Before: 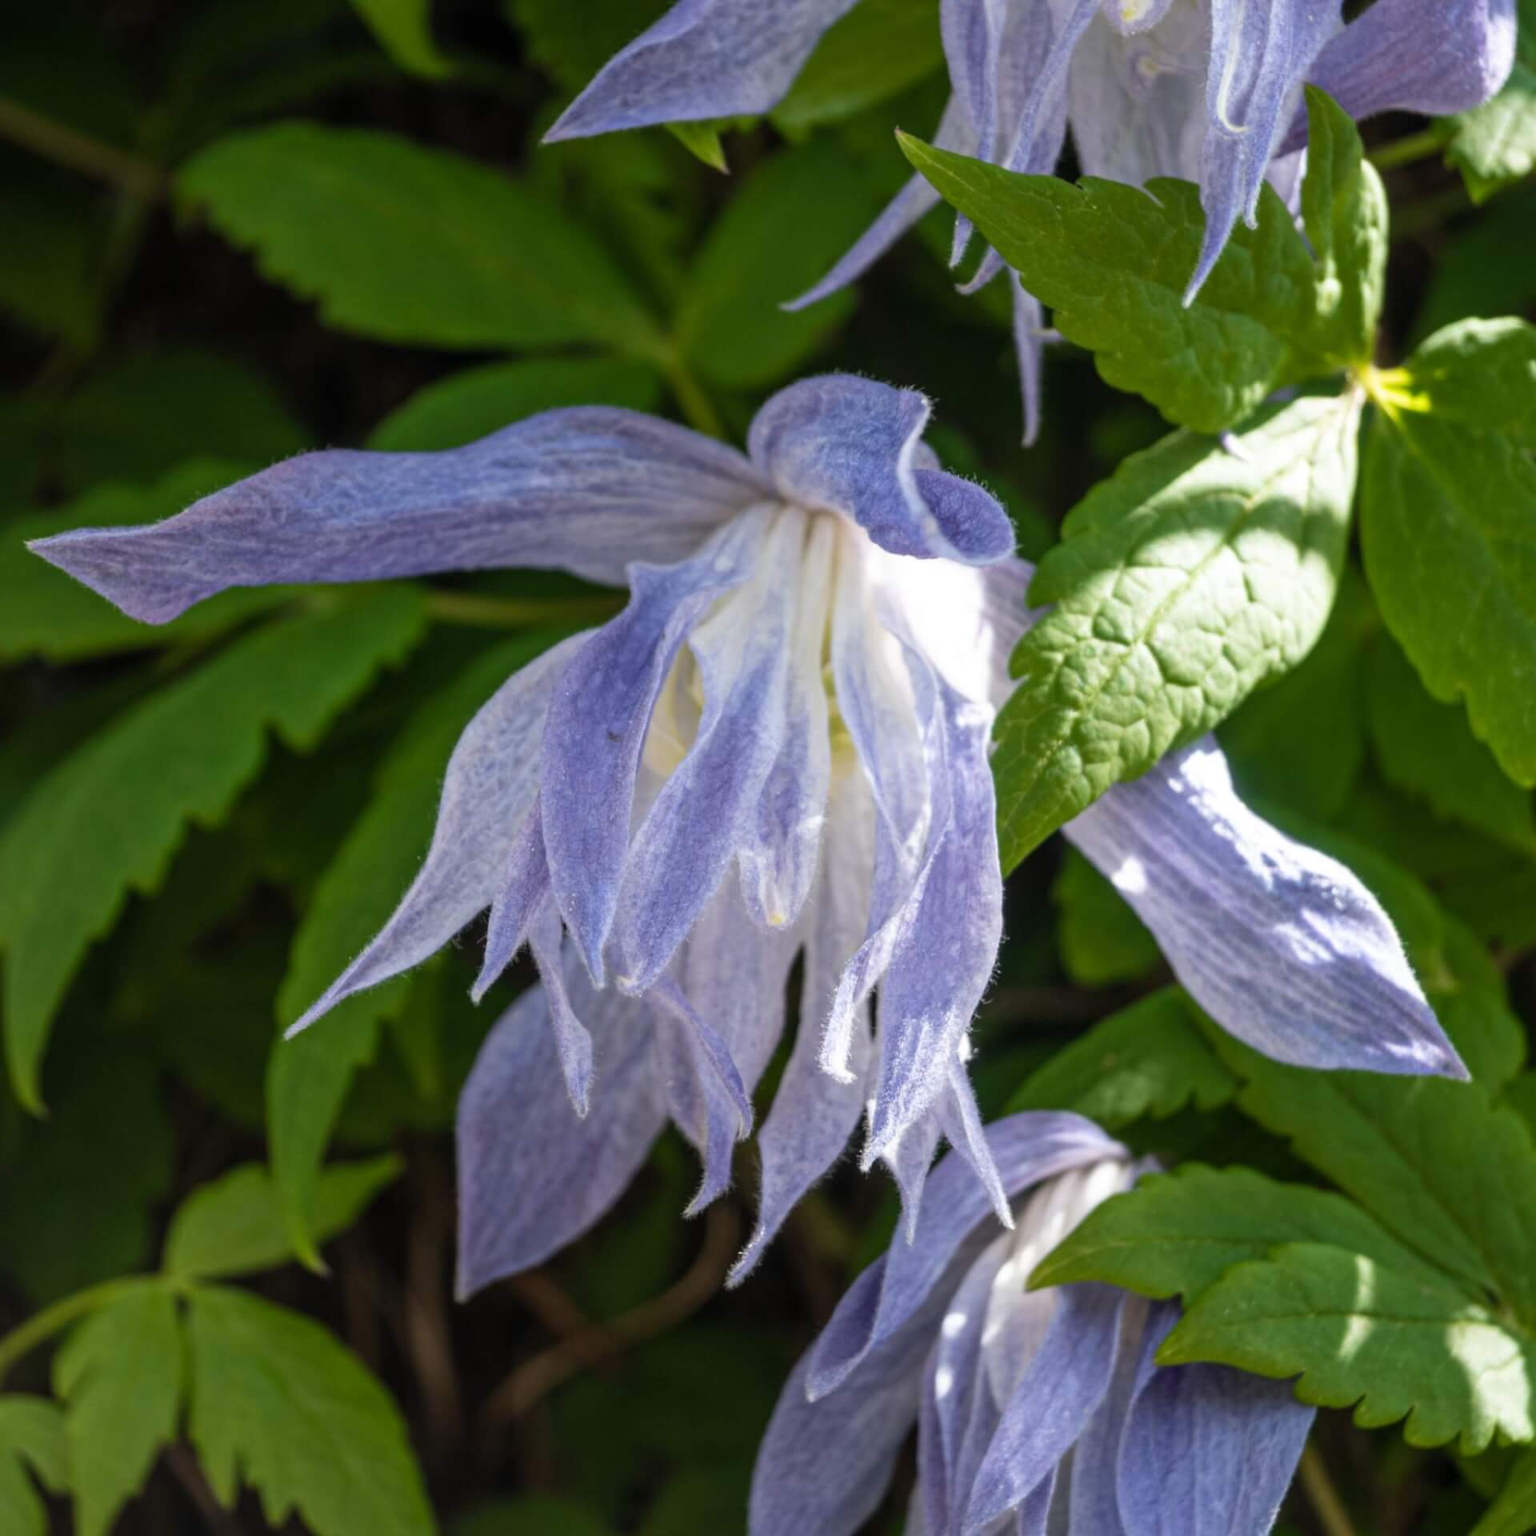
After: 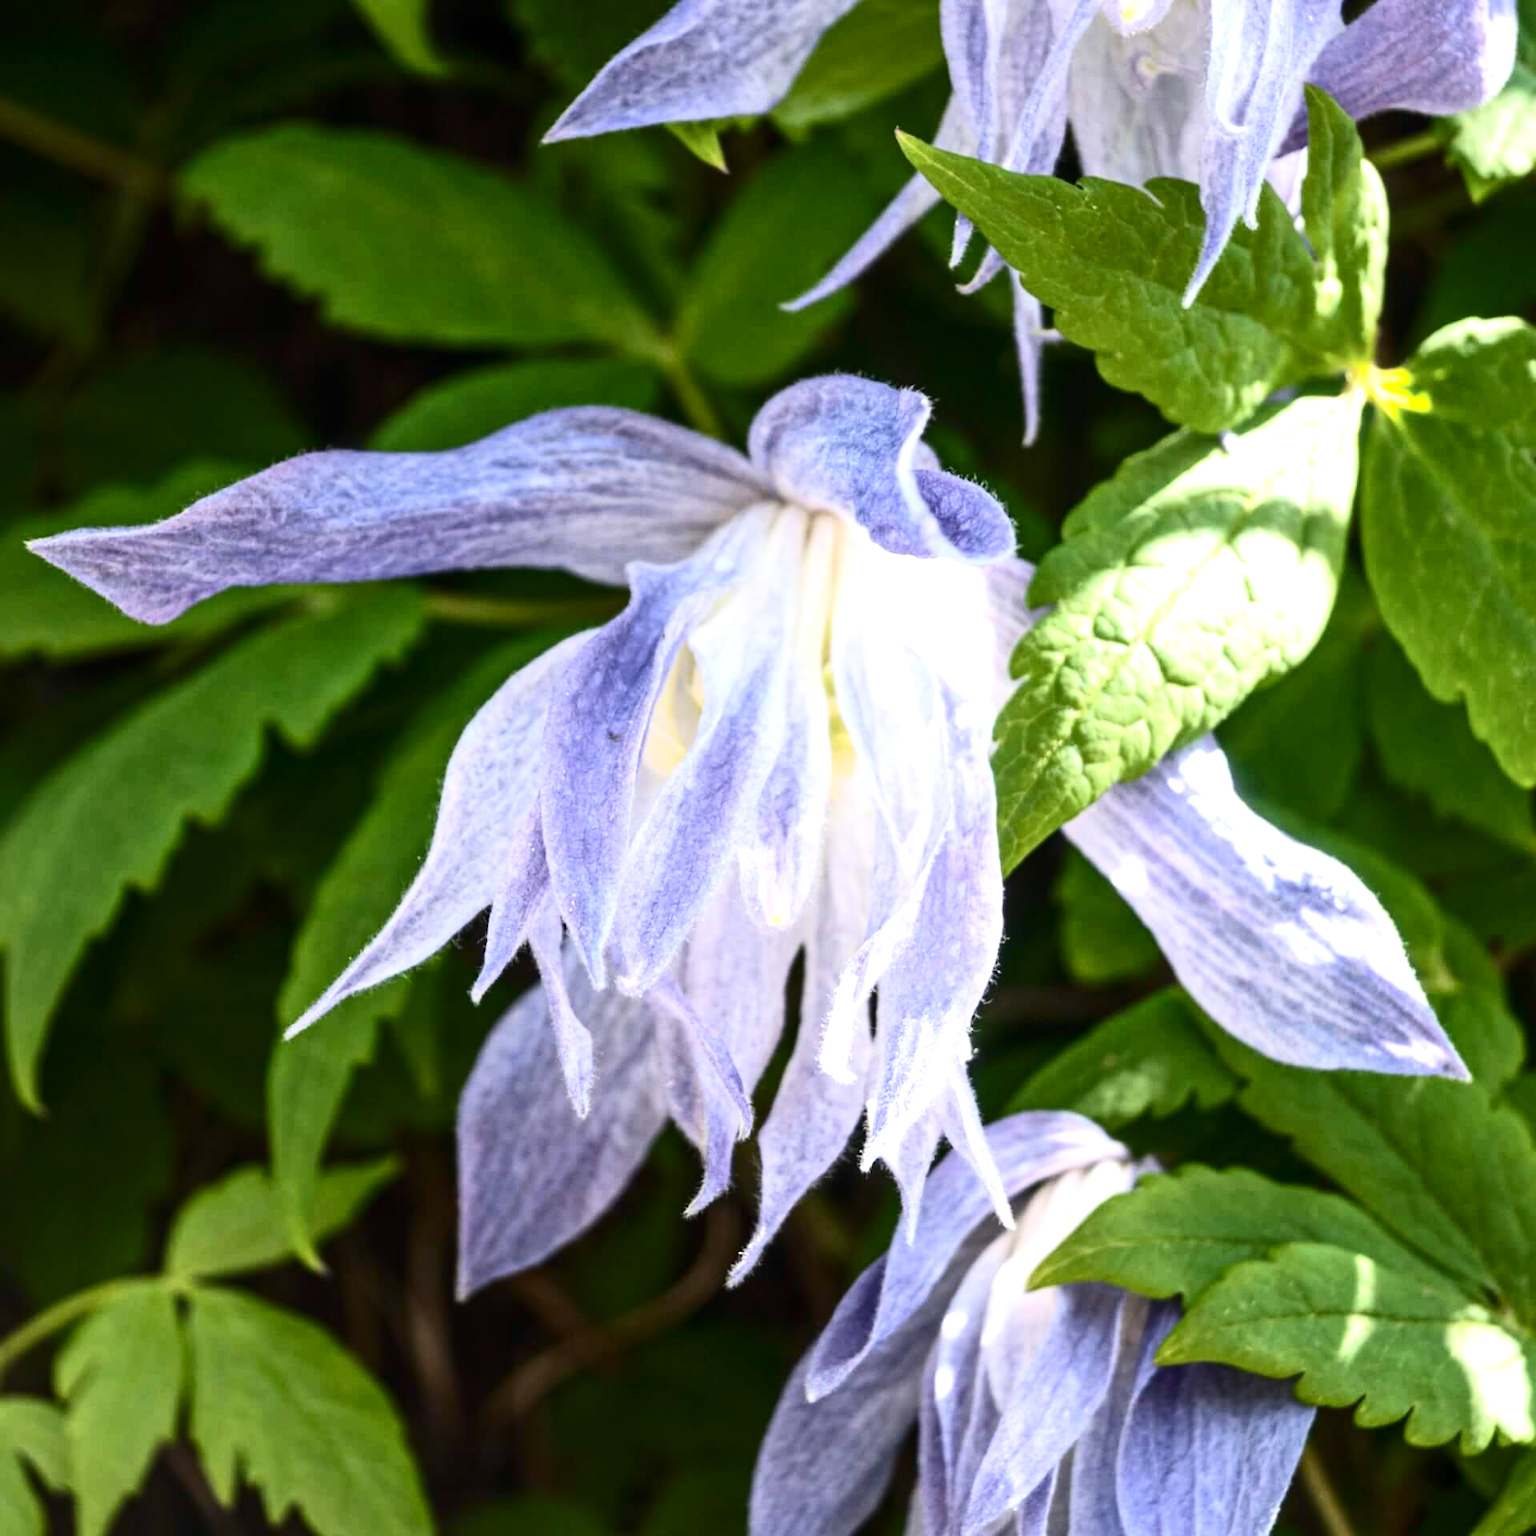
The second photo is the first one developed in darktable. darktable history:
contrast brightness saturation: contrast 0.294
exposure: exposure 0.912 EV, compensate highlight preservation false
